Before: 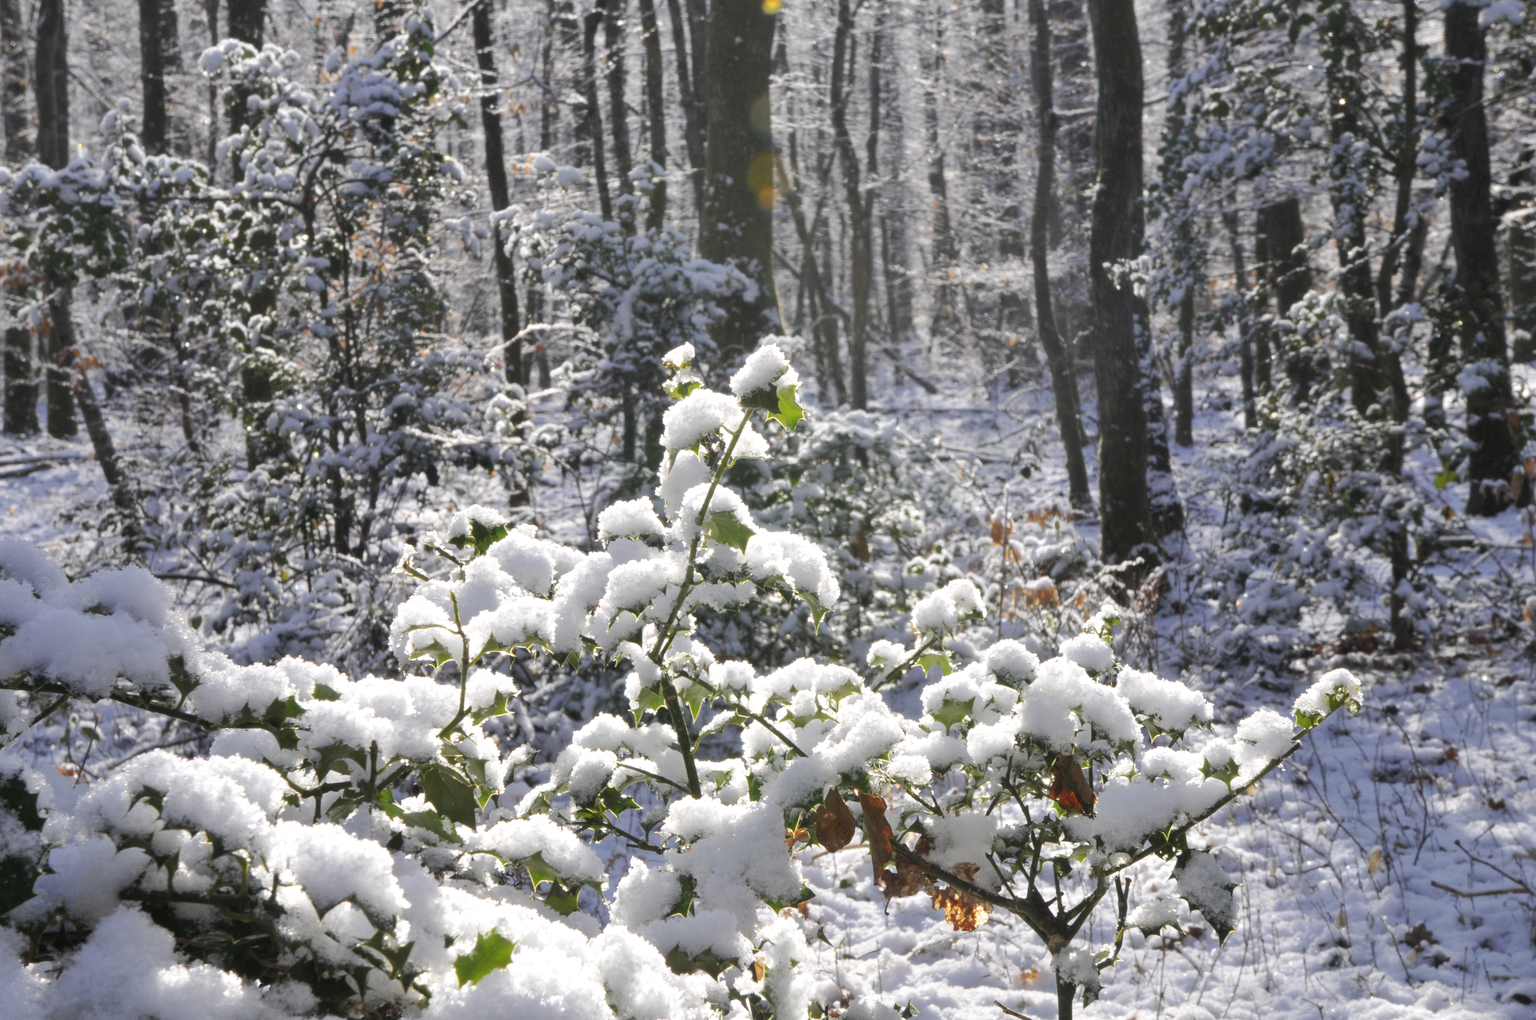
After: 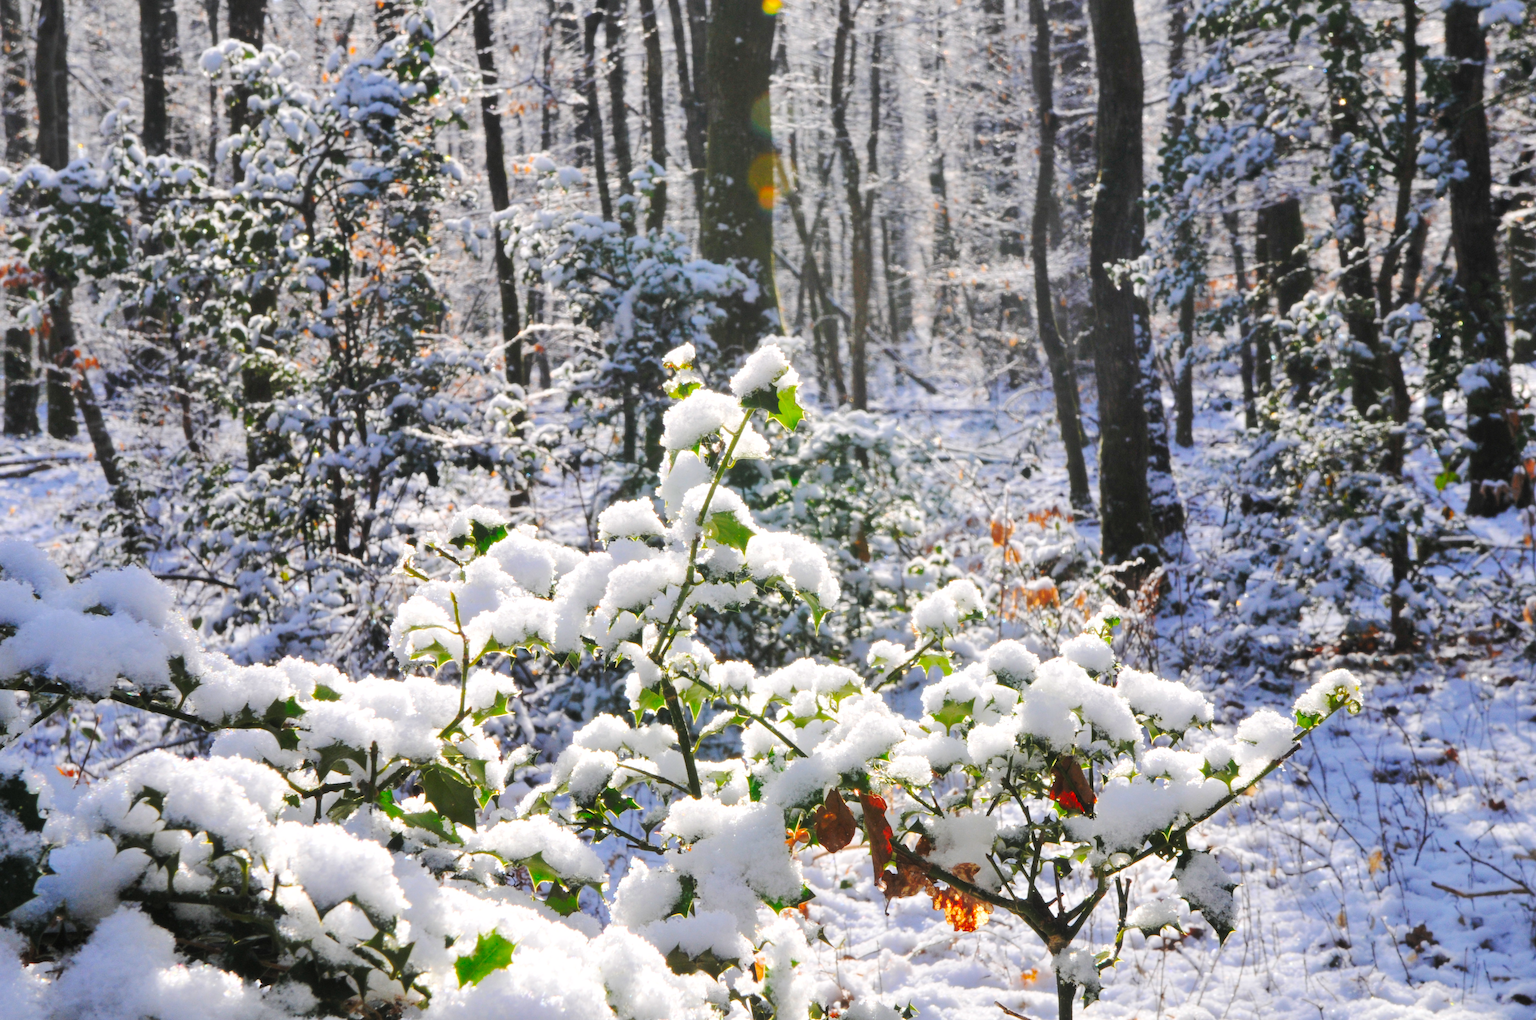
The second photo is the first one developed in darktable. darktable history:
contrast brightness saturation: contrast 0.07, brightness 0.18, saturation 0.4
base curve: curves: ch0 [(0, 0) (0.073, 0.04) (0.157, 0.139) (0.492, 0.492) (0.758, 0.758) (1, 1)], preserve colors none
